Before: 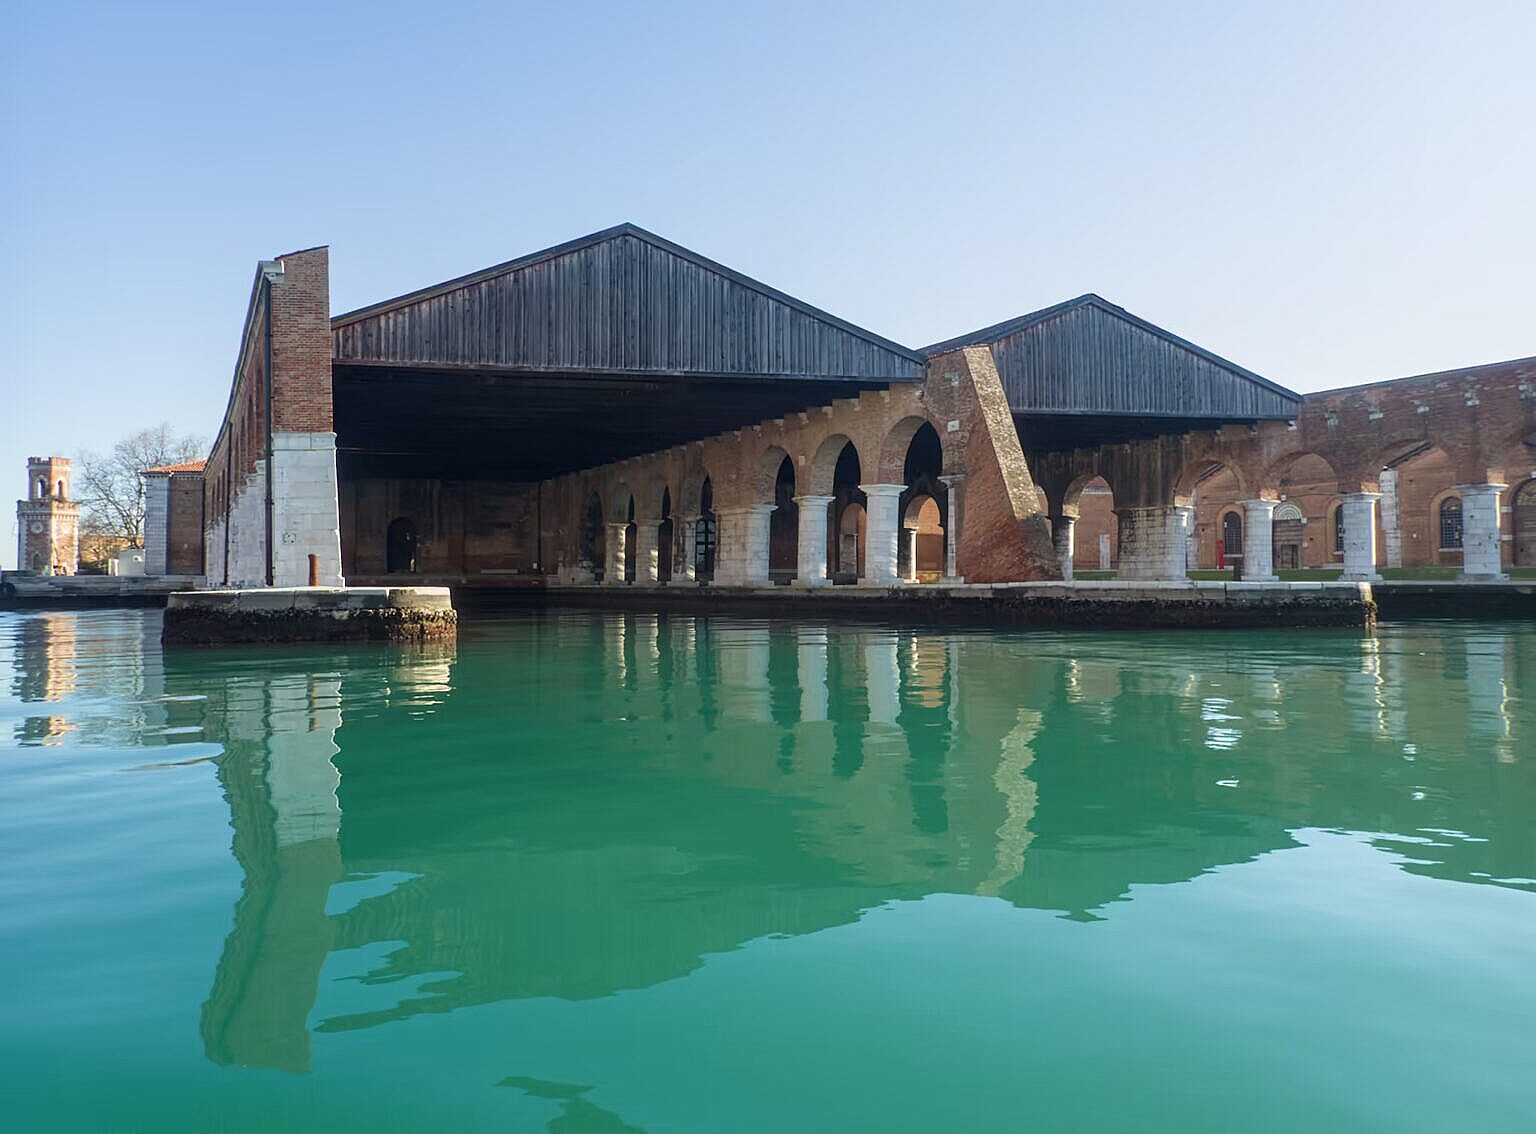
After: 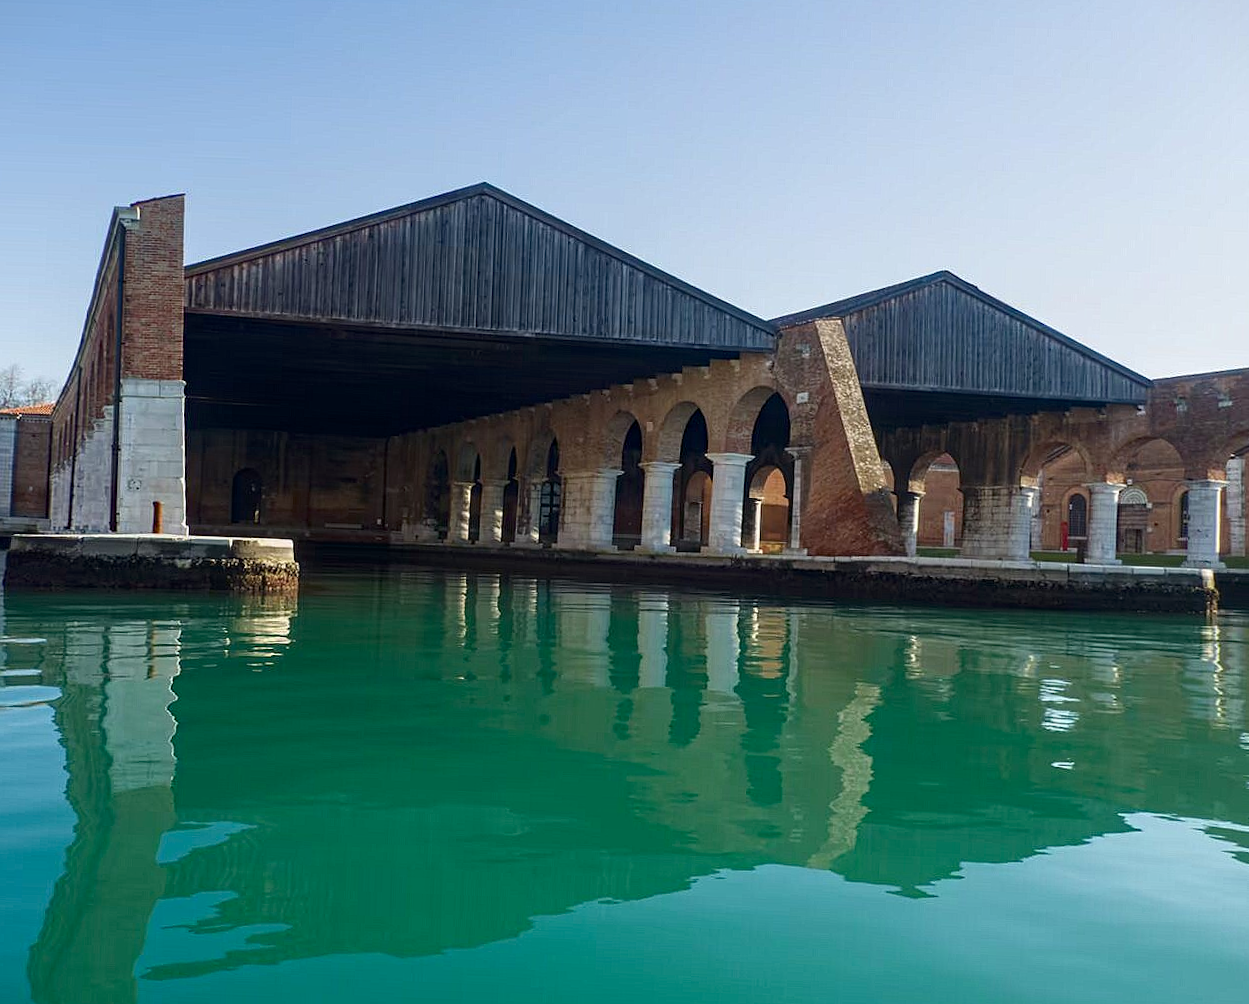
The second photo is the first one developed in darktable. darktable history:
contrast brightness saturation: brightness -0.09
rotate and perspective: rotation 2.17°, automatic cropping off
vignetting: fall-off start 116.67%, fall-off radius 59.26%, brightness -0.31, saturation -0.056
crop: left 11.225%, top 5.381%, right 9.565%, bottom 10.314%
haze removal: compatibility mode true, adaptive false
